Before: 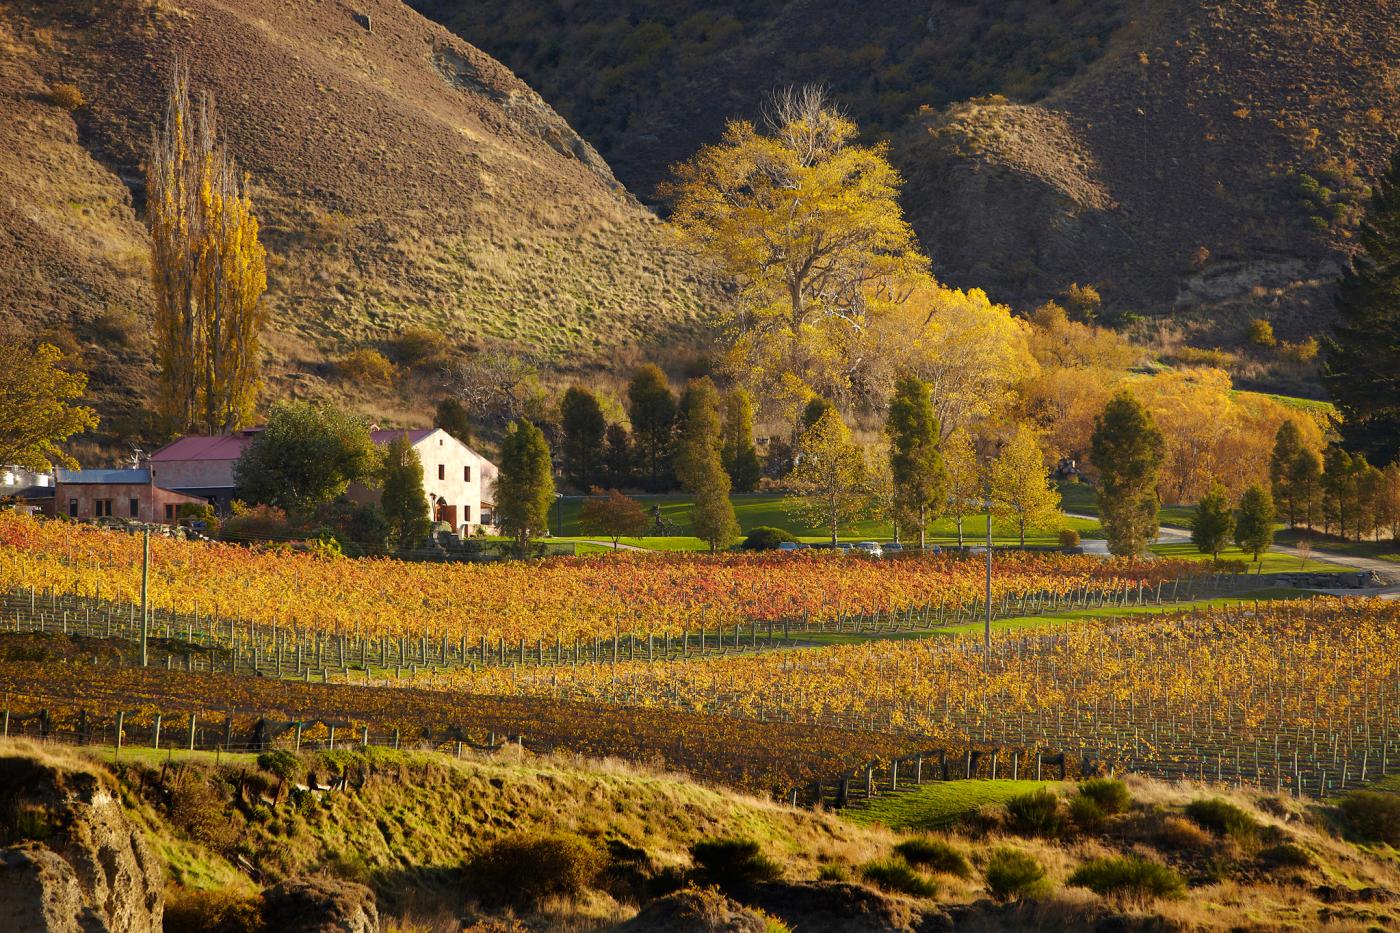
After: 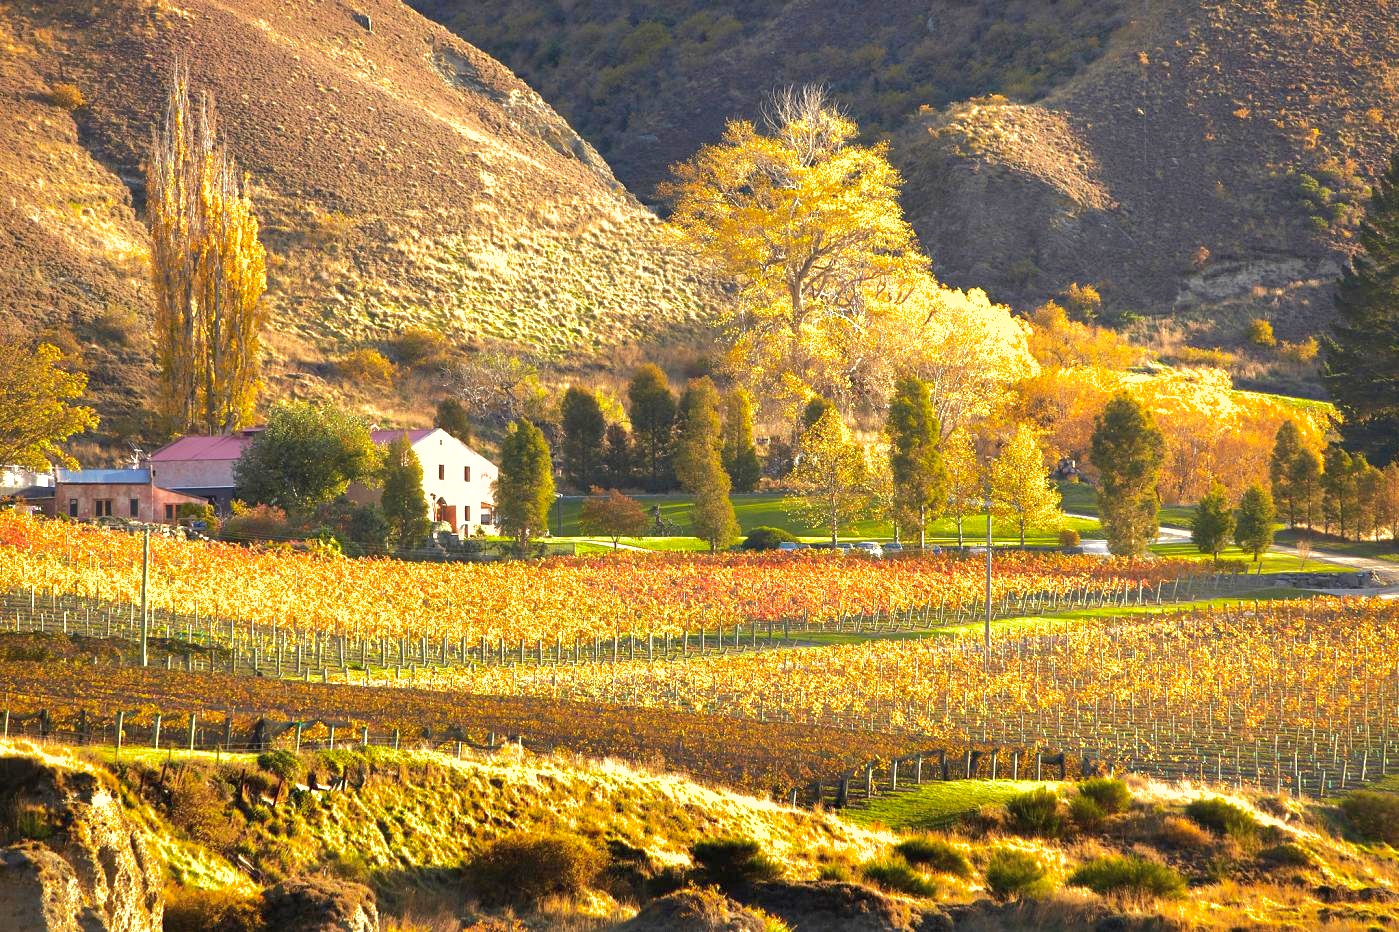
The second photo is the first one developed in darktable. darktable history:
shadows and highlights: shadows 40.3, highlights -59.81
exposure: black level correction 0, exposure 1.493 EV, compensate highlight preservation false
